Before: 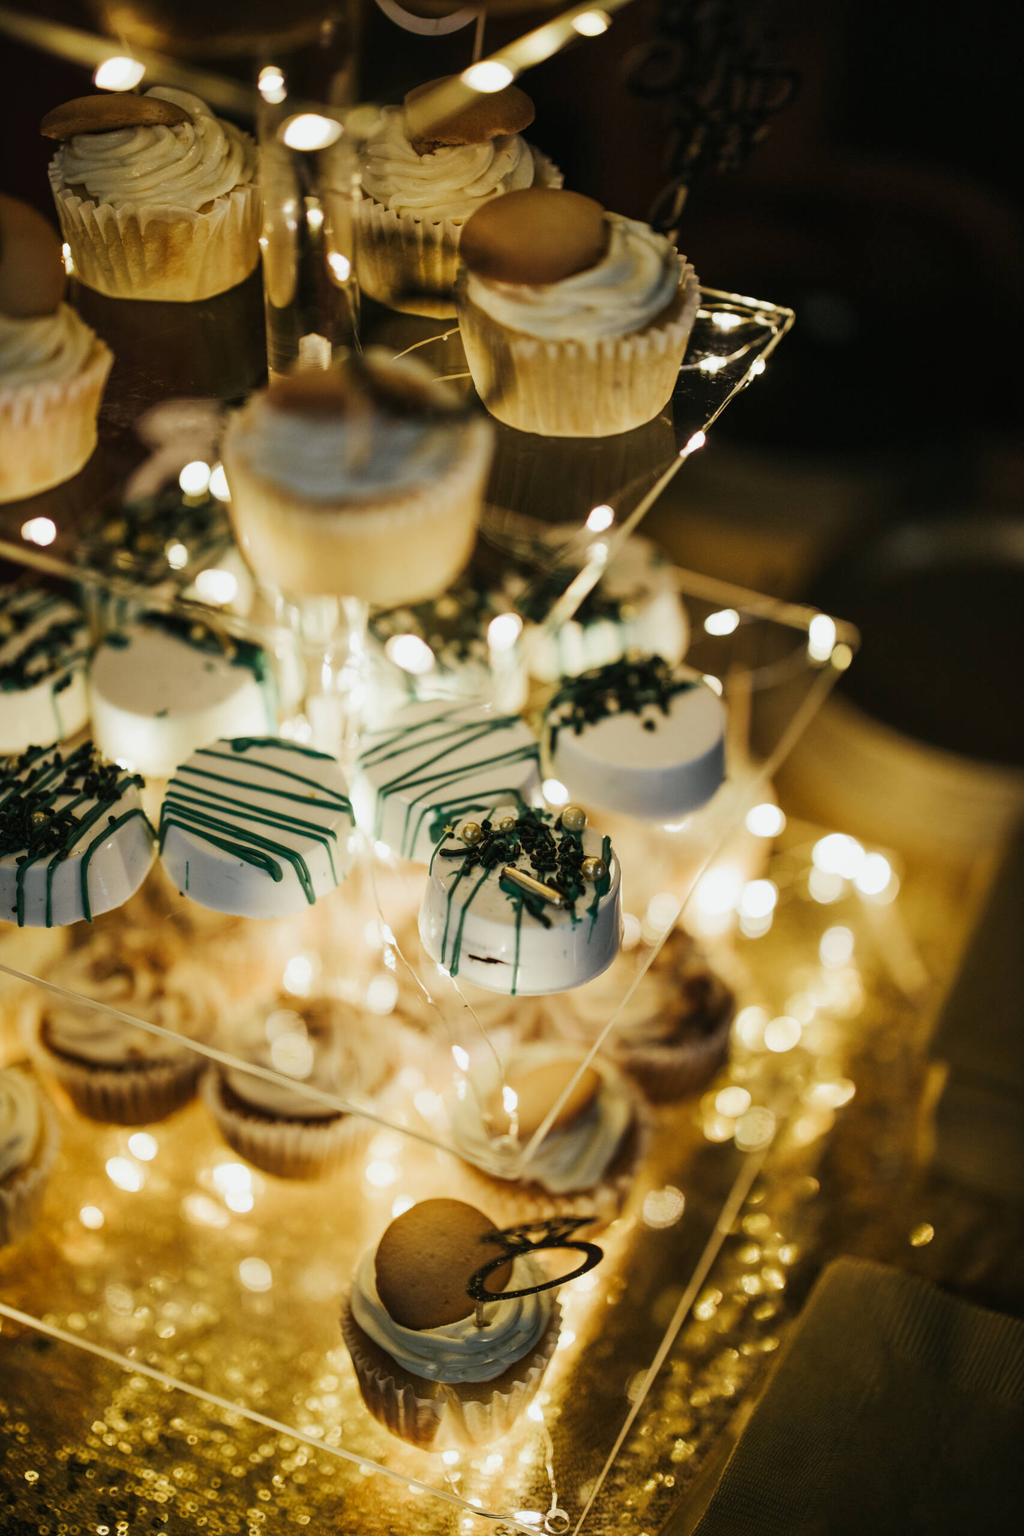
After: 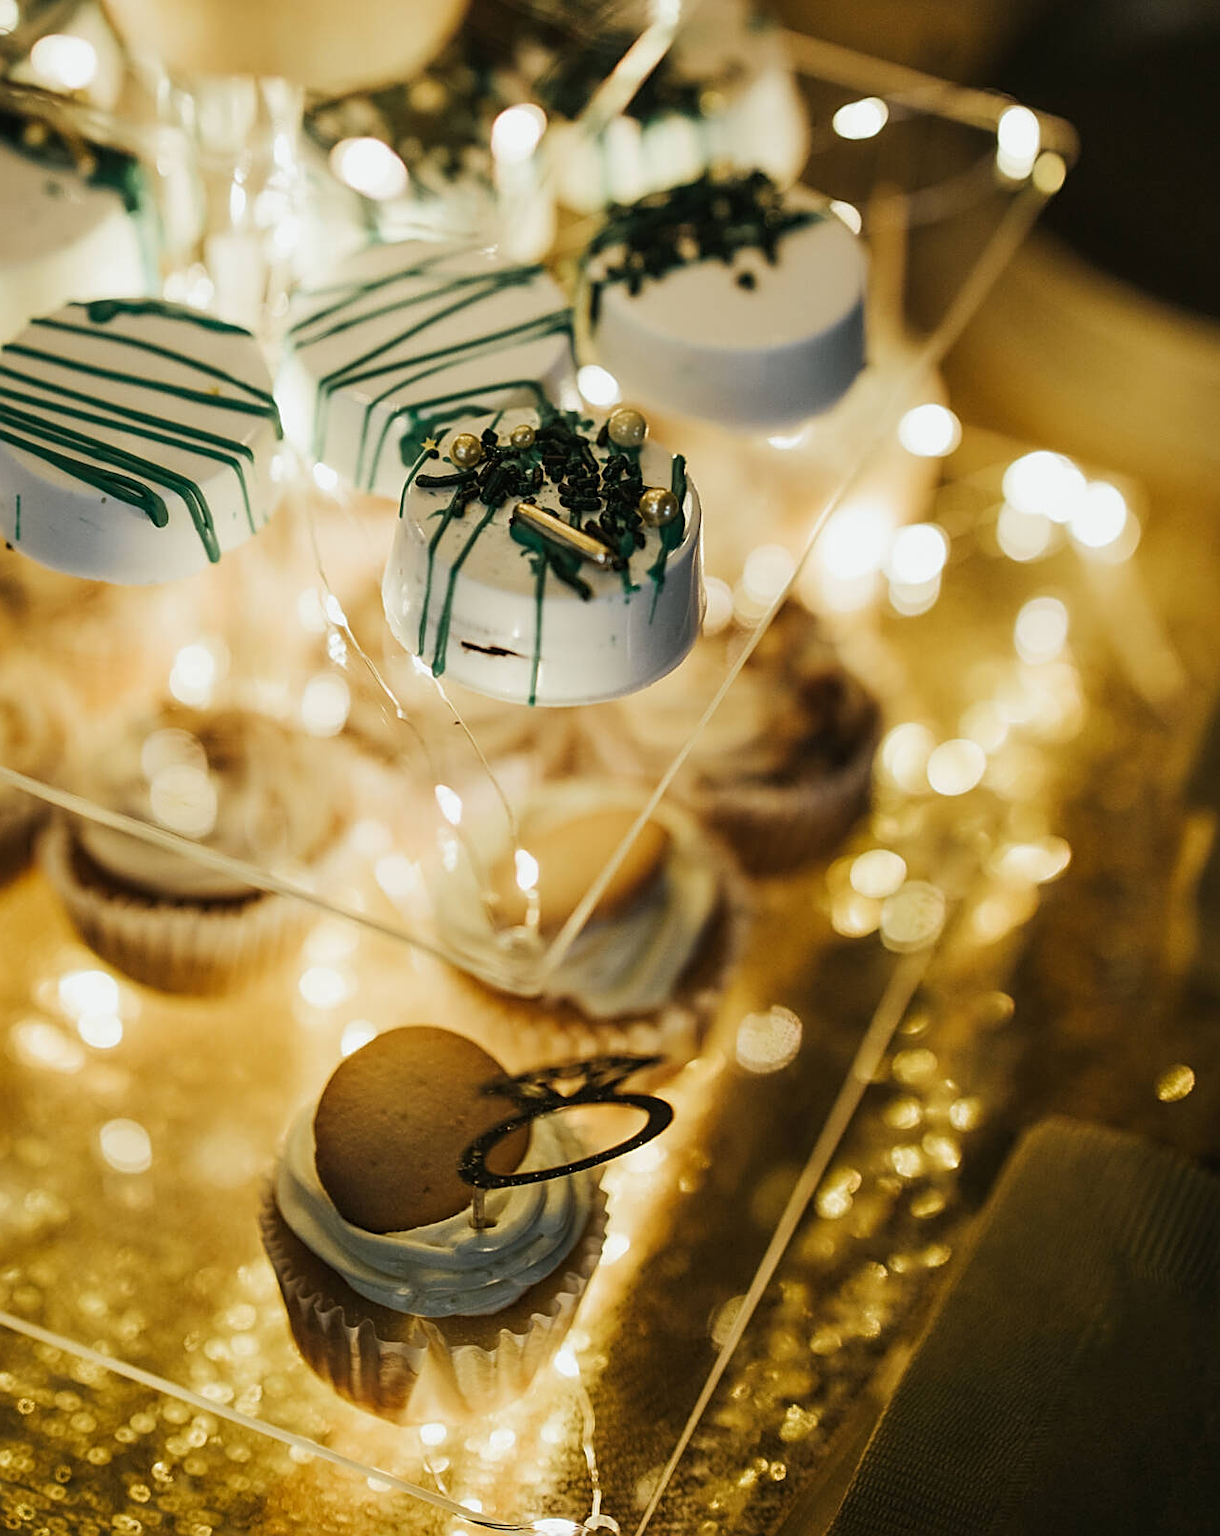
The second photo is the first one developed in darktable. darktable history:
crop and rotate: left 17.207%, top 35.632%, right 7.129%, bottom 0.861%
sharpen: amount 0.598
